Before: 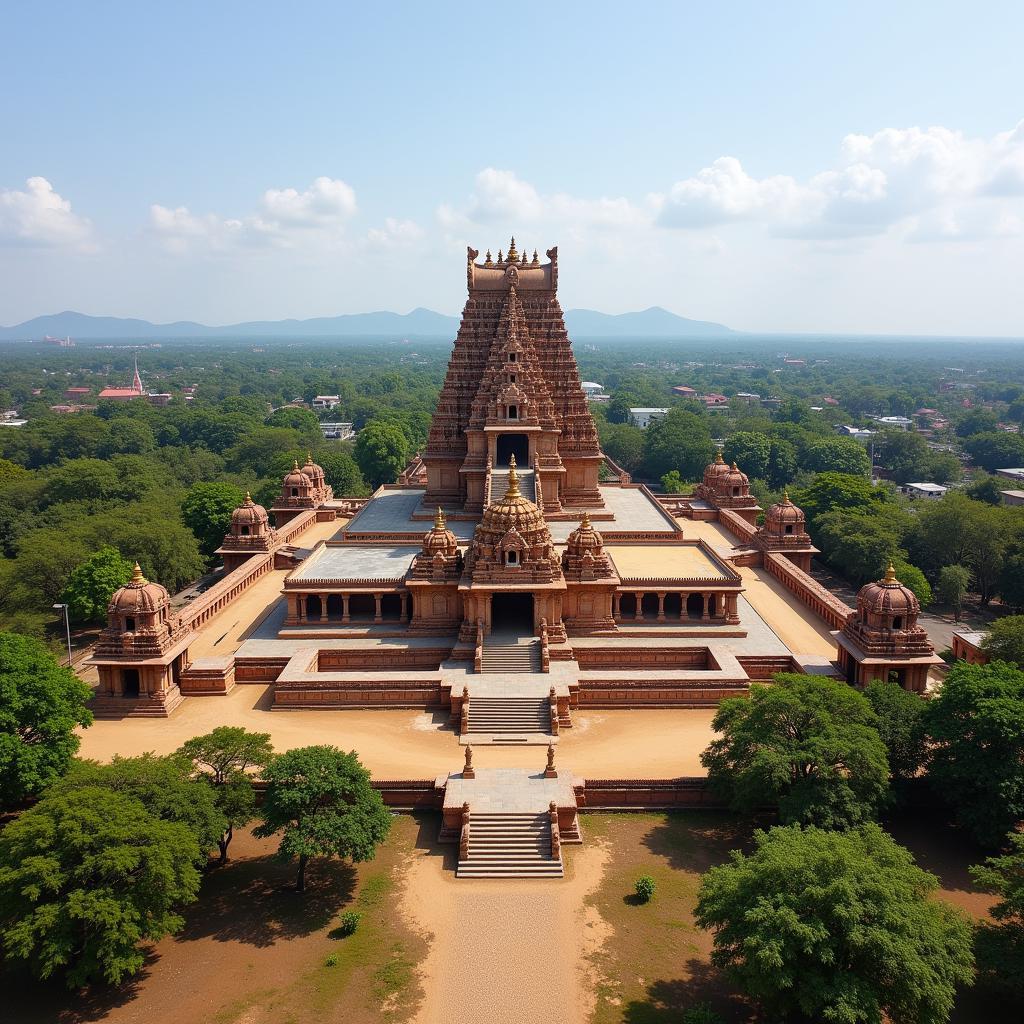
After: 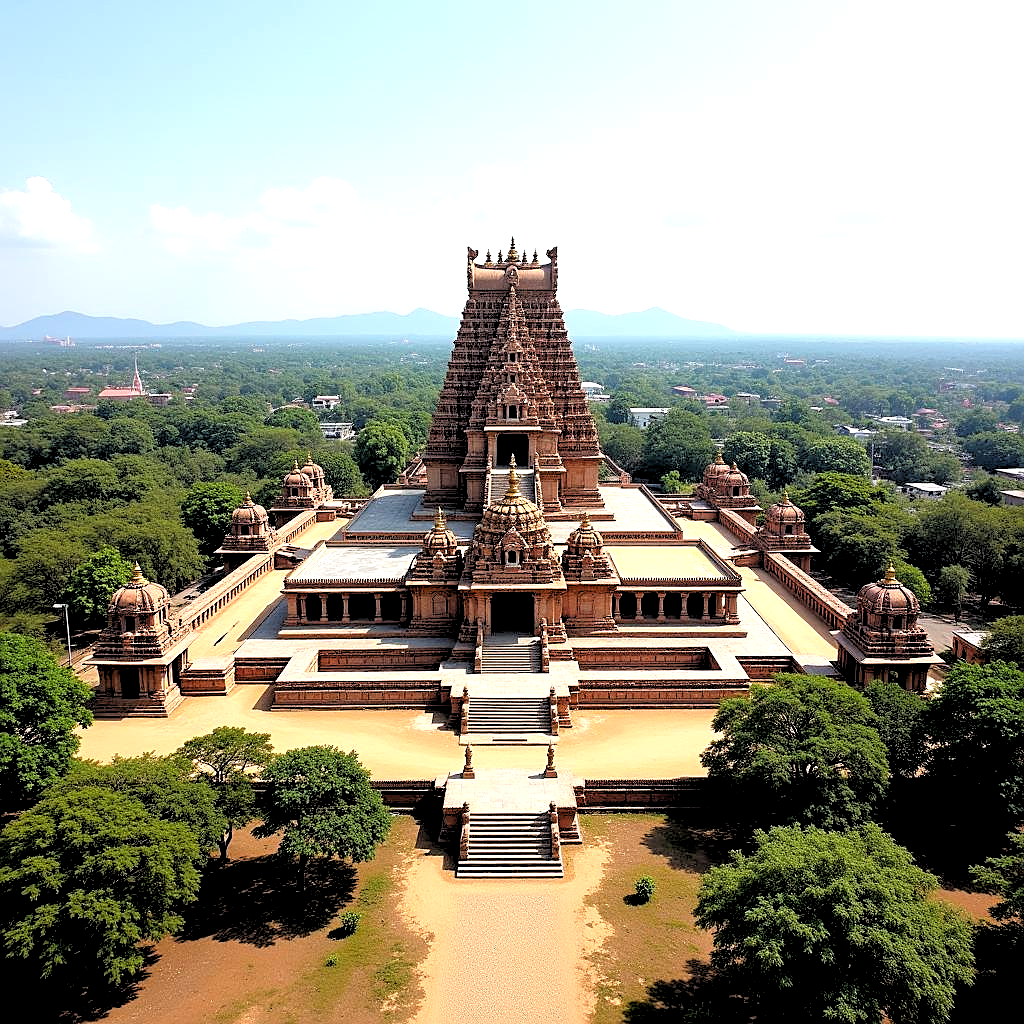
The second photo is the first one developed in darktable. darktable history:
rgb levels: levels [[0.029, 0.461, 0.922], [0, 0.5, 1], [0, 0.5, 1]]
sharpen: on, module defaults
exposure: exposure 0.6 EV, compensate highlight preservation false
